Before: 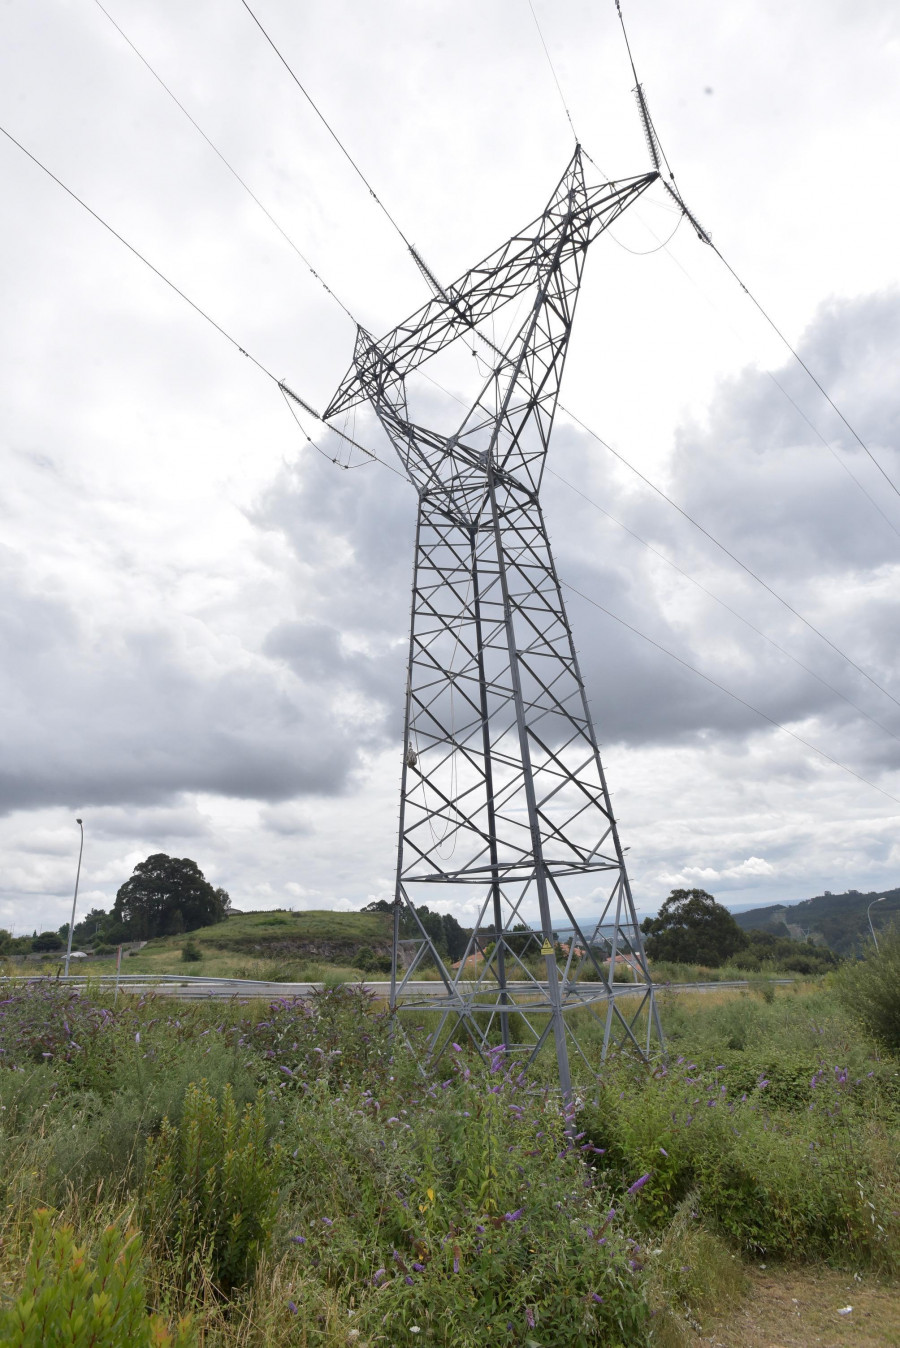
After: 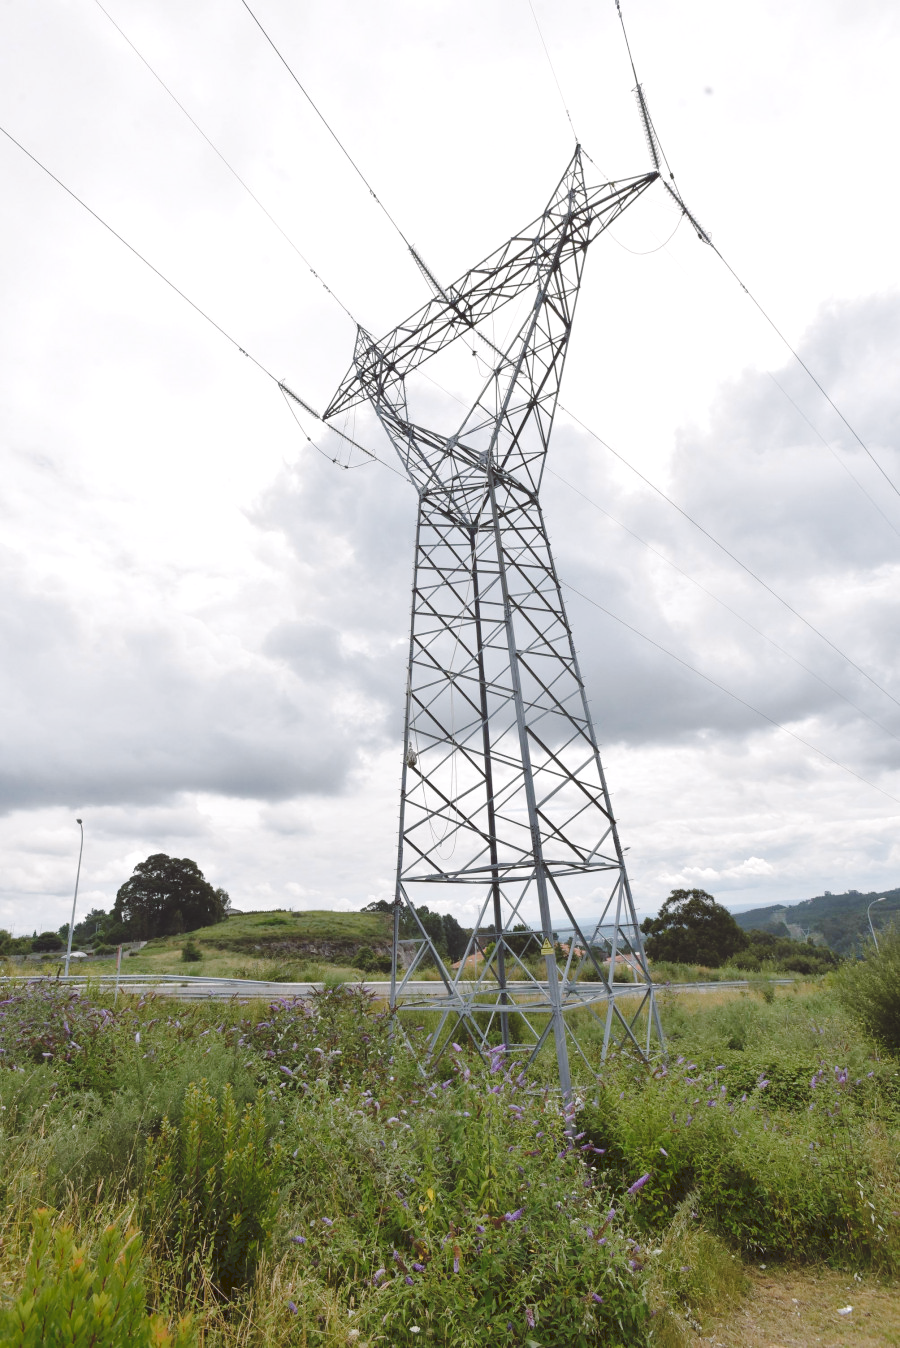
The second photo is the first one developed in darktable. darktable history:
tone curve: curves: ch0 [(0, 0) (0.003, 0.112) (0.011, 0.115) (0.025, 0.111) (0.044, 0.114) (0.069, 0.126) (0.1, 0.144) (0.136, 0.164) (0.177, 0.196) (0.224, 0.249) (0.277, 0.316) (0.335, 0.401) (0.399, 0.487) (0.468, 0.571) (0.543, 0.647) (0.623, 0.728) (0.709, 0.795) (0.801, 0.866) (0.898, 0.933) (1, 1)], preserve colors none
color look up table: target L [98.13, 91.35, 84.81, 74, 74.19, 78.51, 61.7, 56.83, 45.54, 52.75, 32.42, 16.88, 200.74, 102.65, 86.83, 73.1, 63.15, 60.44, 56.09, 56.05, 51.85, 47.94, 45.02, 39.12, 29.56, 28.73, 21.31, 2.647, 80.98, 84.94, 73.9, 62.7, 61.37, 61.85, 61.16, 68.45, 62.68, 37.96, 37.43, 39.03, 26, 30.87, 24.81, 2.292, 89.22, 71.1, 51.79, 48.82, 28.05], target a [-22.16, -21.8, -42.84, -32.13, -50.79, -19.83, -52.21, -8.423, -32.56, -8.513, -21.28, -15.99, 0, 0, 5.188, 18.98, 40.13, 24.62, 50.48, 25.35, 52.96, 25.49, 68.78, 57.57, 5.428, 0.707, 33.44, 18.42, 9.568, 19.81, 40.97, 41.31, 8.142, 57.38, 60.48, 14.92, 27.49, 52.67, 14.48, 40.56, 30.01, 22.92, 27.77, 16.37, -28.26, -6.48, -32.29, -7.22, -7.984], target b [35.09, 62.04, 13.23, 31.86, 31.23, 2.811, 52.27, 31.18, 41.8, 6.503, 36.53, 13.38, 0, -0.002, 11.52, 76.38, 54.23, 33.22, 60.07, 15.25, 32, 49.59, 31.48, 57.81, 15.02, 41.78, 36.22, 3.954, -0.615, -18.27, -33.98, 0.35, -12.65, -2.752, -23.53, -42.15, -52.33, -7.62, -30.67, -49.53, -2.602, -61.85, -38.64, -9.201, -19.53, -35.61, 3.942, -29.66, -9.854], num patches 49
